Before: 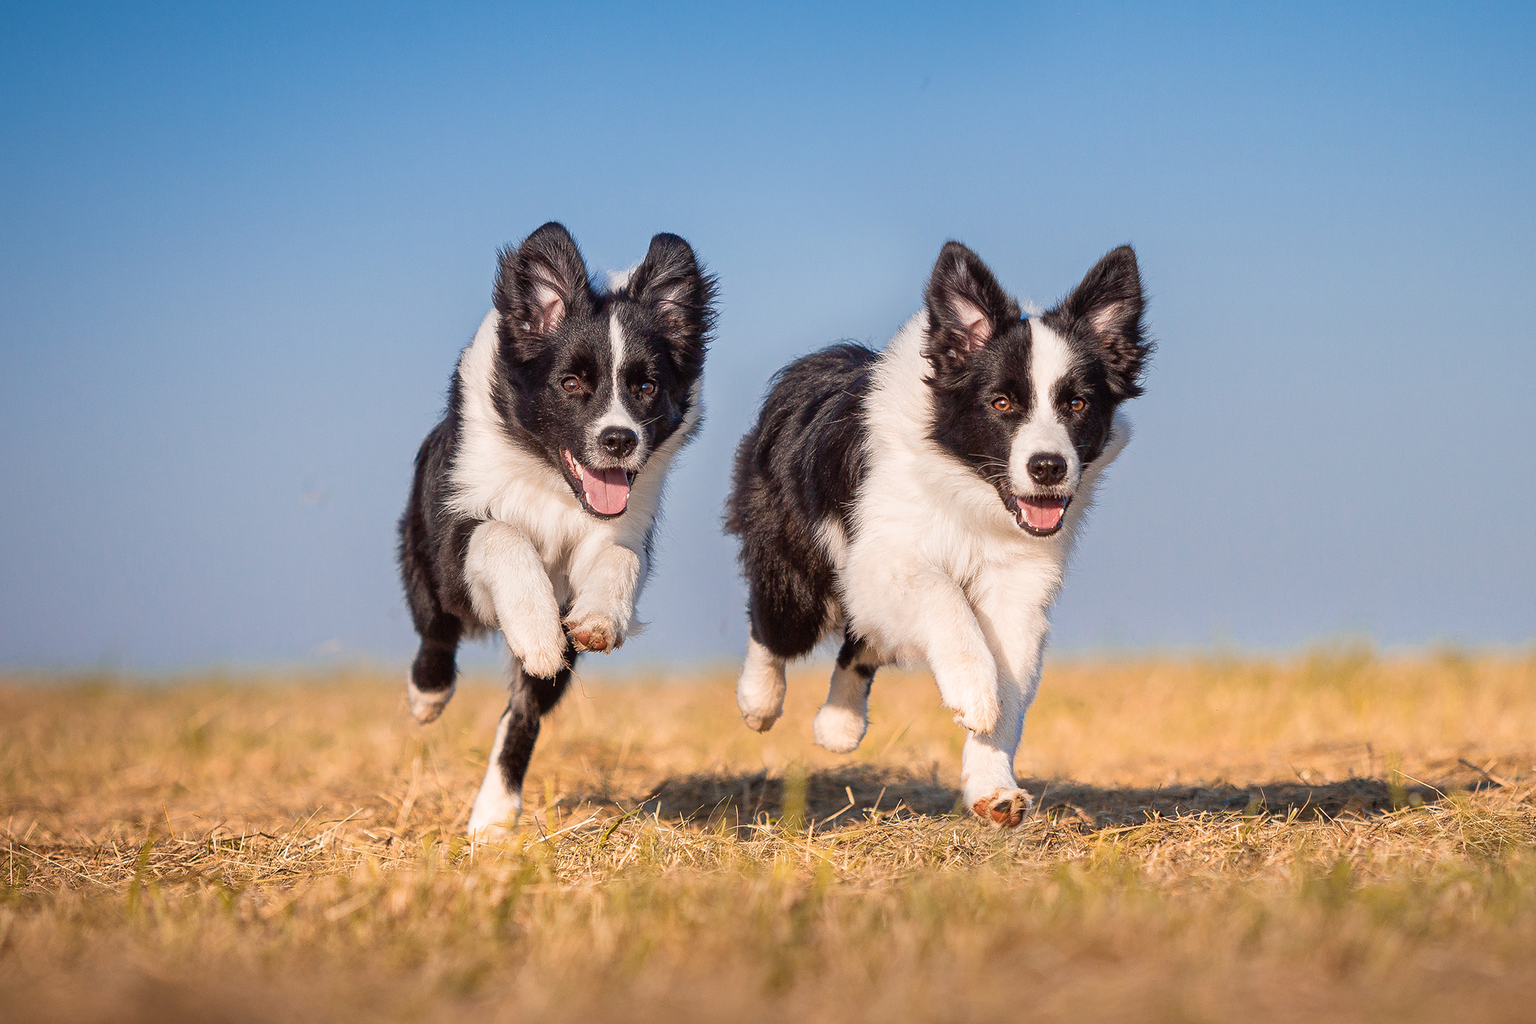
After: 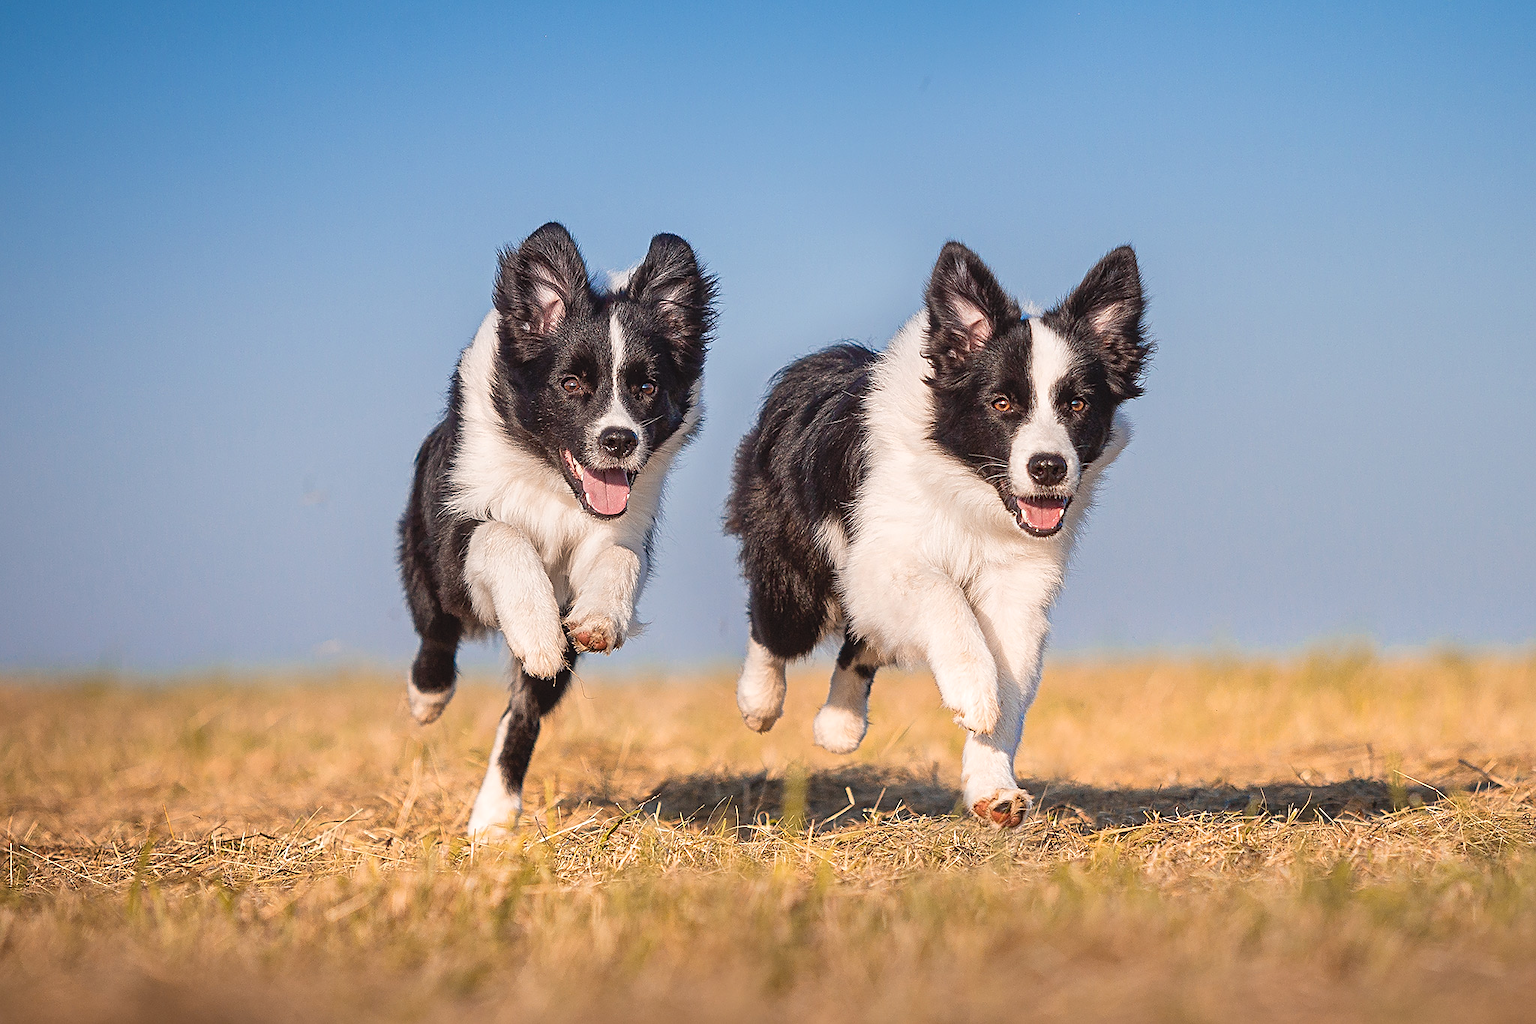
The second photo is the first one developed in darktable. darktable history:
exposure: black level correction -0.005, exposure 0.054 EV, compensate highlight preservation false
sharpen: on, module defaults
